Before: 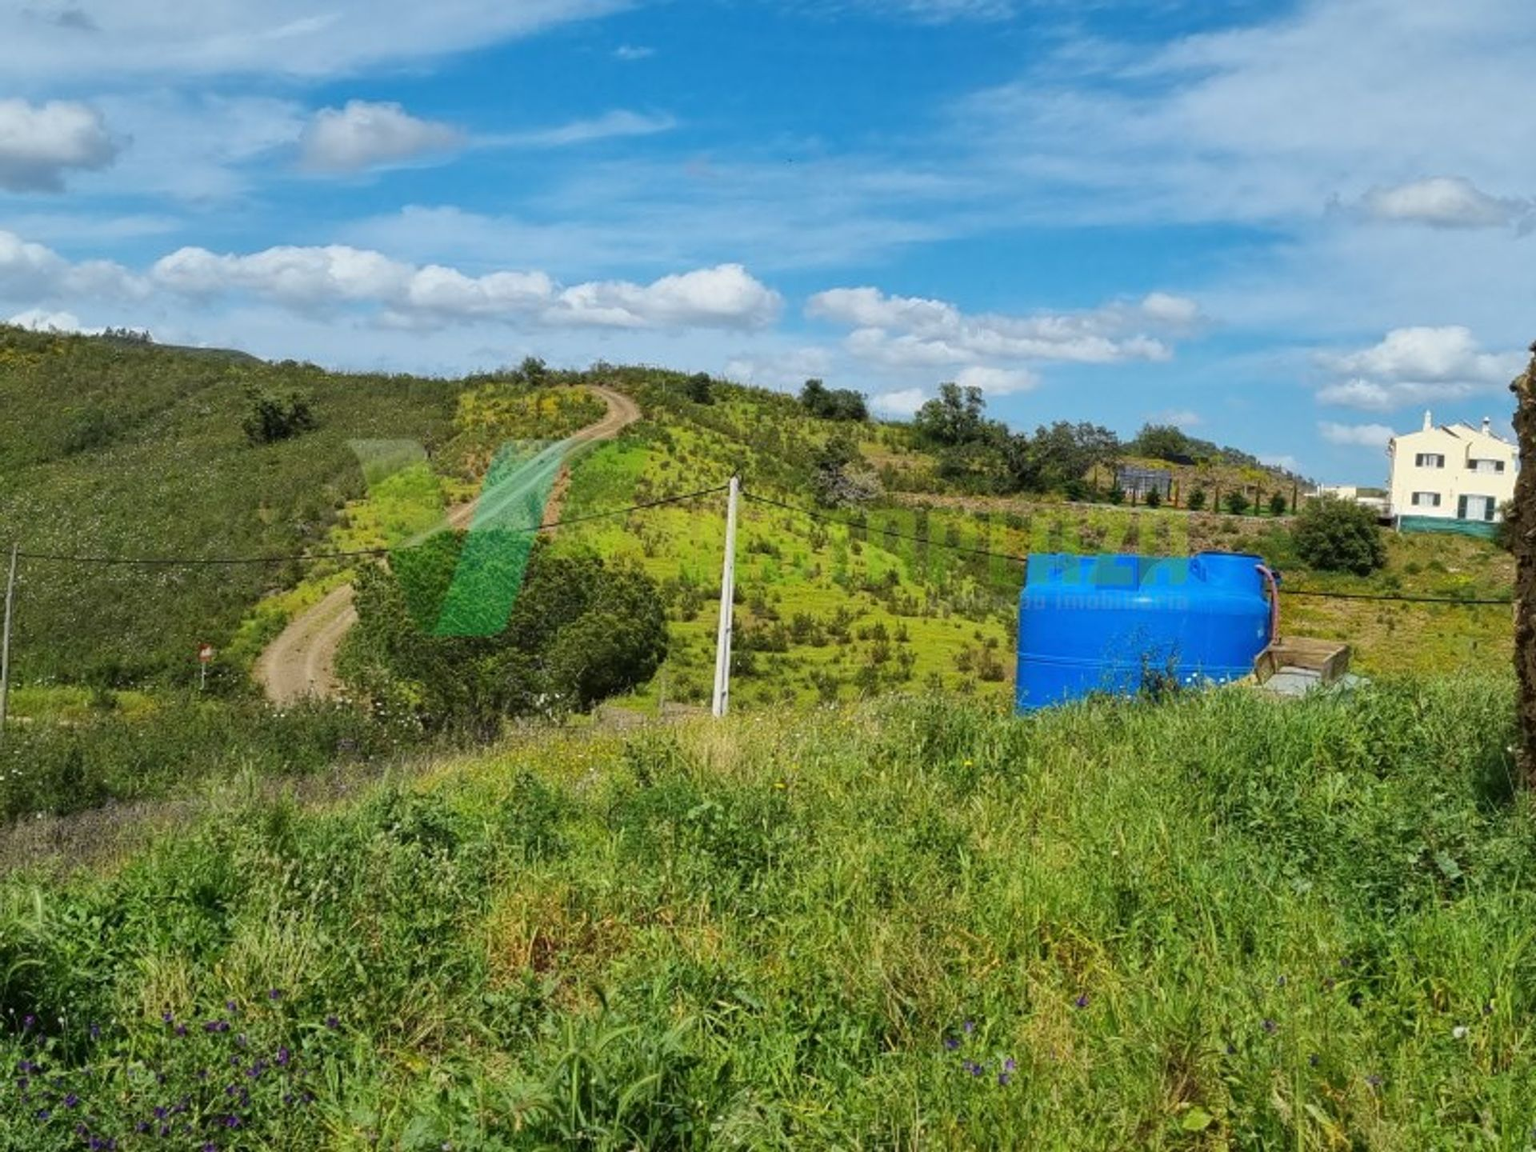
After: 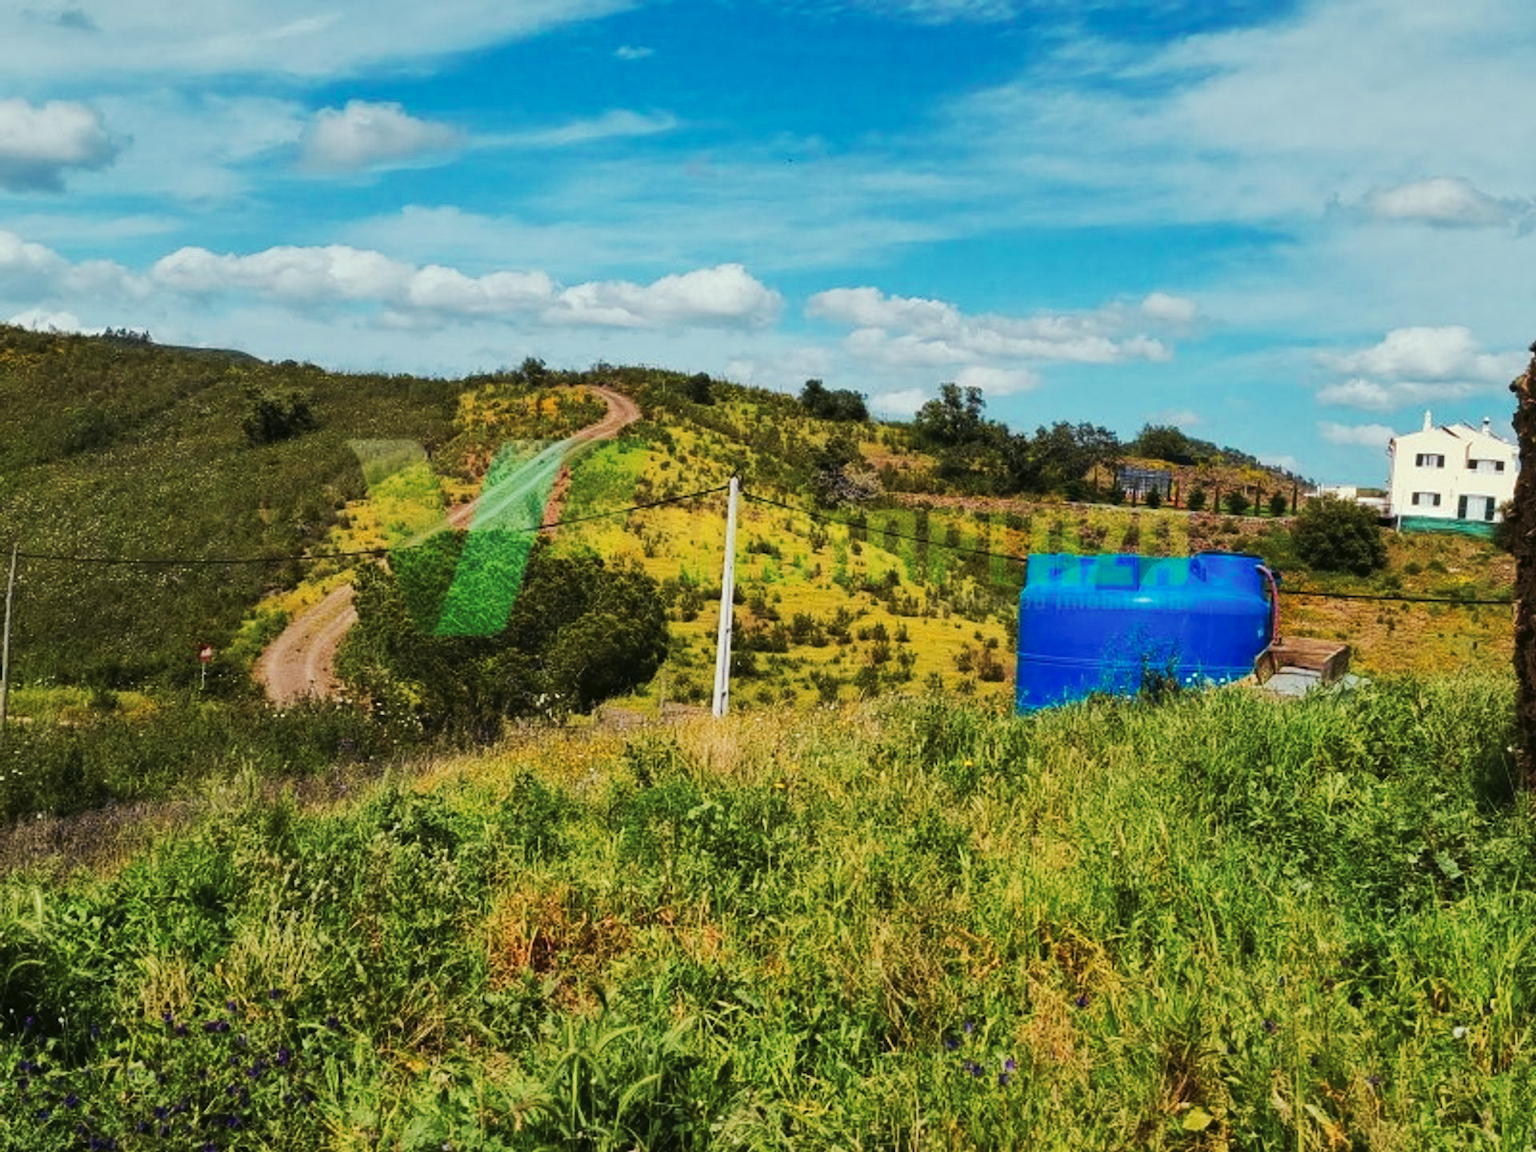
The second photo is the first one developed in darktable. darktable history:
tone curve: curves: ch0 [(0, 0) (0.003, 0.003) (0.011, 0.009) (0.025, 0.018) (0.044, 0.028) (0.069, 0.038) (0.1, 0.049) (0.136, 0.062) (0.177, 0.089) (0.224, 0.123) (0.277, 0.165) (0.335, 0.223) (0.399, 0.293) (0.468, 0.385) (0.543, 0.497) (0.623, 0.613) (0.709, 0.716) (0.801, 0.802) (0.898, 0.887) (1, 1)], preserve colors none
color look up table: target L [97.51, 98.92, 91.71, 94.96, 97.15, 92.63, 93.38, 86.35, 73.8, 80.78, 71.33, 60.03, 53, 53.45, 38.32, 23.35, 200.53, 94.42, 70.44, 73.46, 49.33, 54.89, 54.01, 51.81, 43.26, 38.65, 34.37, 13.64, 94.16, 63.63, 76.62, 45.08, 40.96, 49.19, 41.72, 36.5, 37.17, 30.47, 32.32, 22.31, 22.37, 12.13, 1.583, 93.61, 83.36, 83.59, 65.16, 57.64, 50.55], target a [-7.642, -16.01, -2.539, -29.48, -15.75, -48.75, -45.45, -62.96, 9.332, -64.23, -16.24, -37.24, -17.49, -33.14, -23.3, -1.723, 0, 0.504, 33.14, 34.39, 54.36, 51.73, 58.58, 8.478, 47.32, 40.56, 43.08, 34.93, 0.737, 34.66, 0.938, 51.74, 41.4, 3.373, 17.1, 32.68, 44.82, 47.59, -0.264, 43.94, 12.09, 40.23, 7.244, -20.7, -38.2, -48.89, -7.662, -24.72, -7.844], target b [44.31, 64.72, 71.82, 4.493, 82.28, 27.12, 66.16, 67.44, 55.58, 36.02, 32.92, 24.68, 35.73, 34.91, 15.35, 29.86, 0, 13.81, 2.694, 44.85, -12.22, 13.86, 44.79, 26.01, 43.35, 45.46, 16.9, 17.01, -3.432, -38.48, -0.259, -32.33, -71.61, -17.55, -52.71, -15.51, 0.538, -45.8, -0.861, -59.3, -36.31, -37.35, -9.254, -3.725, 5.877, -12.6, -41.97, -1.82, -27.06], num patches 49
